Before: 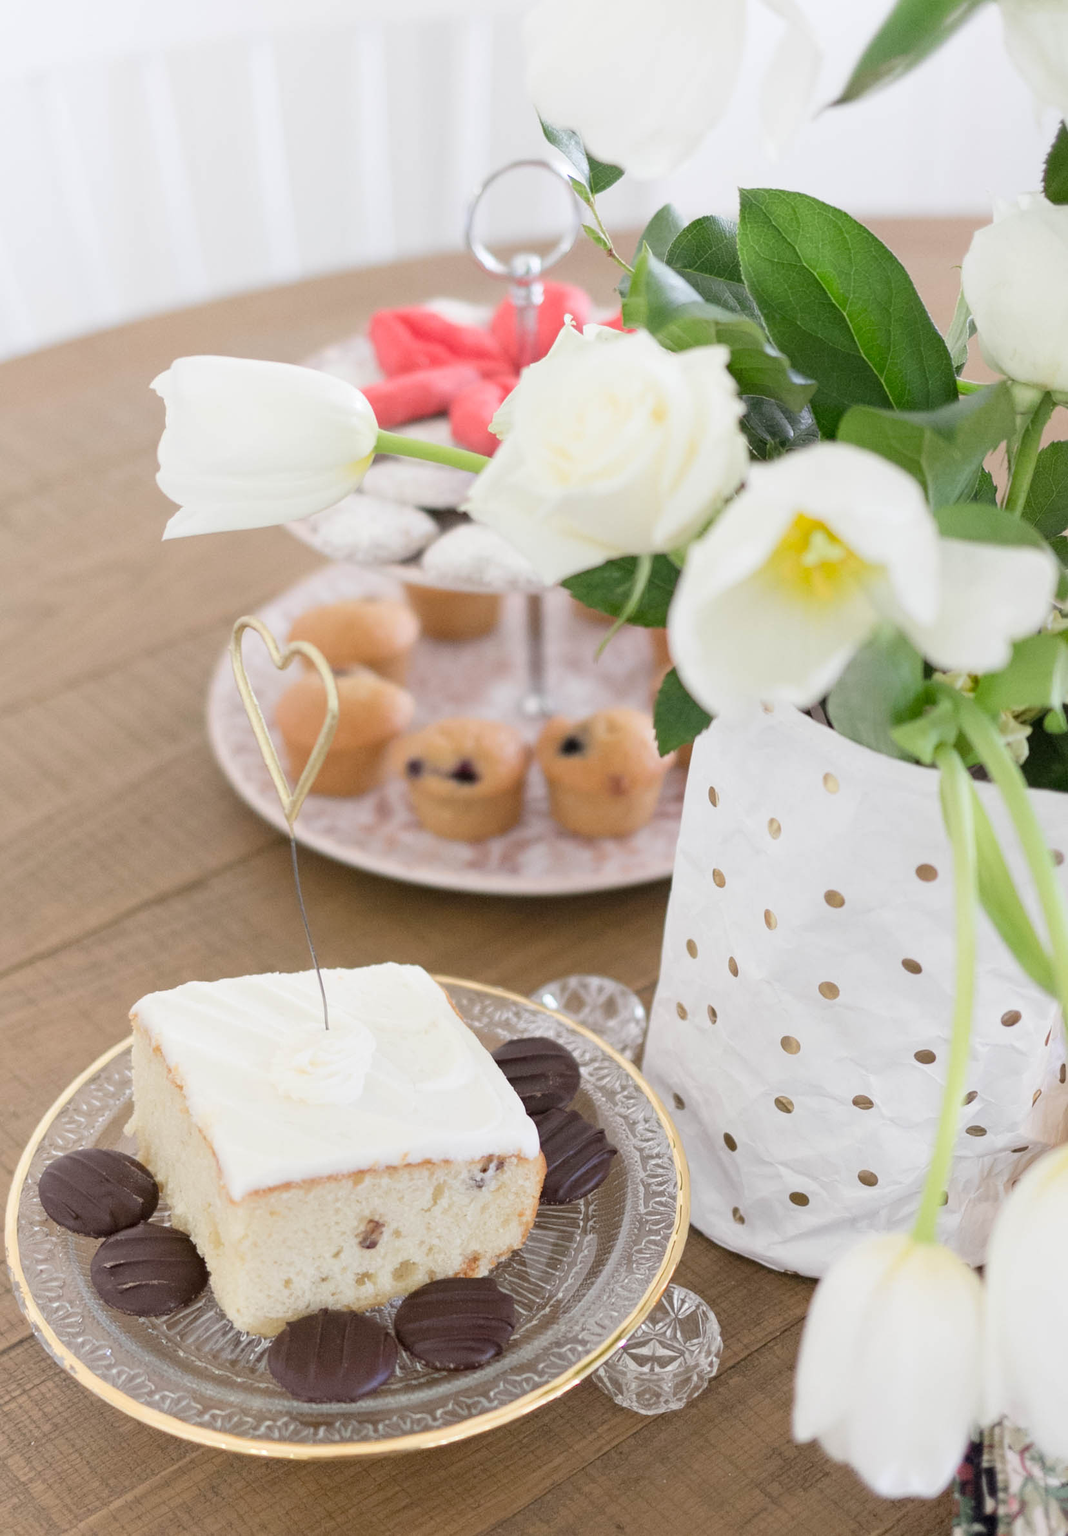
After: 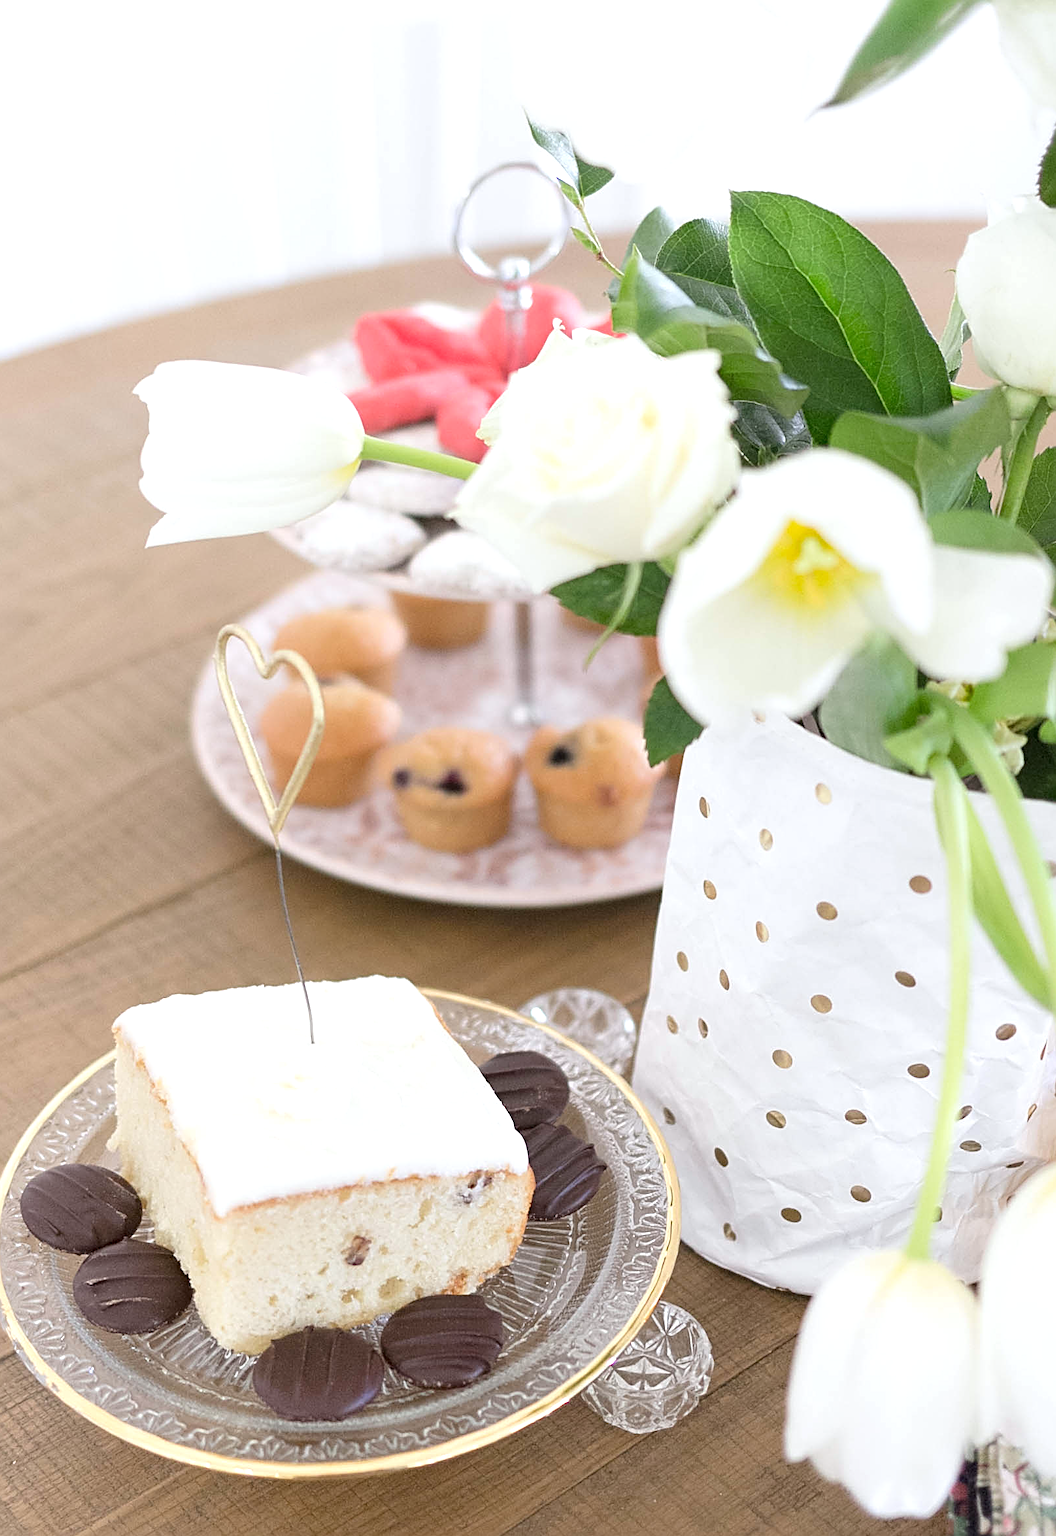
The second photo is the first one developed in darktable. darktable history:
crop and rotate: left 1.774%, right 0.633%, bottom 1.28%
white balance: red 0.988, blue 1.017
sharpen: radius 2.531, amount 0.628
exposure: exposure 0.376 EV, compensate highlight preservation false
